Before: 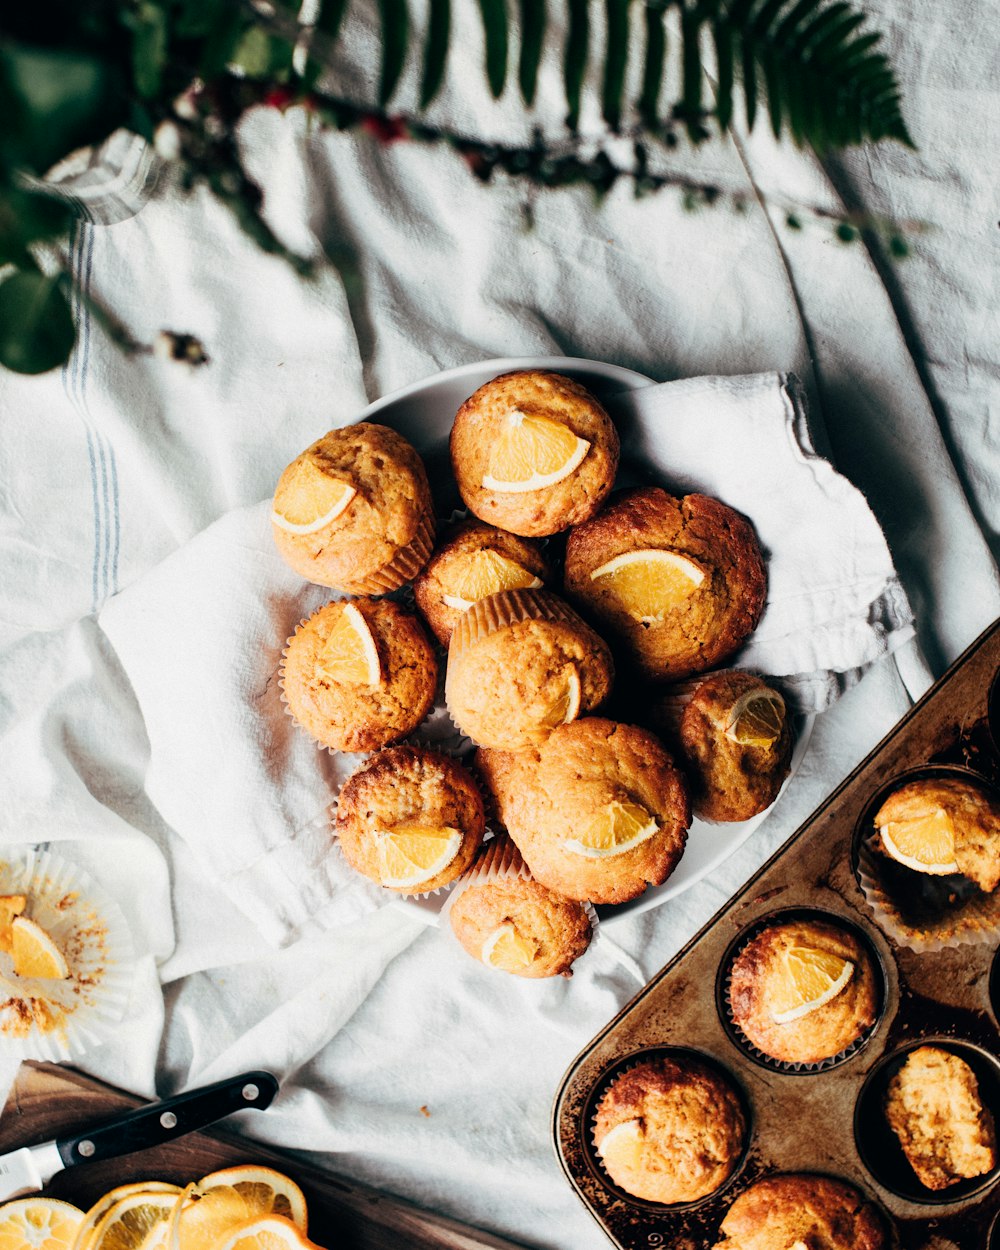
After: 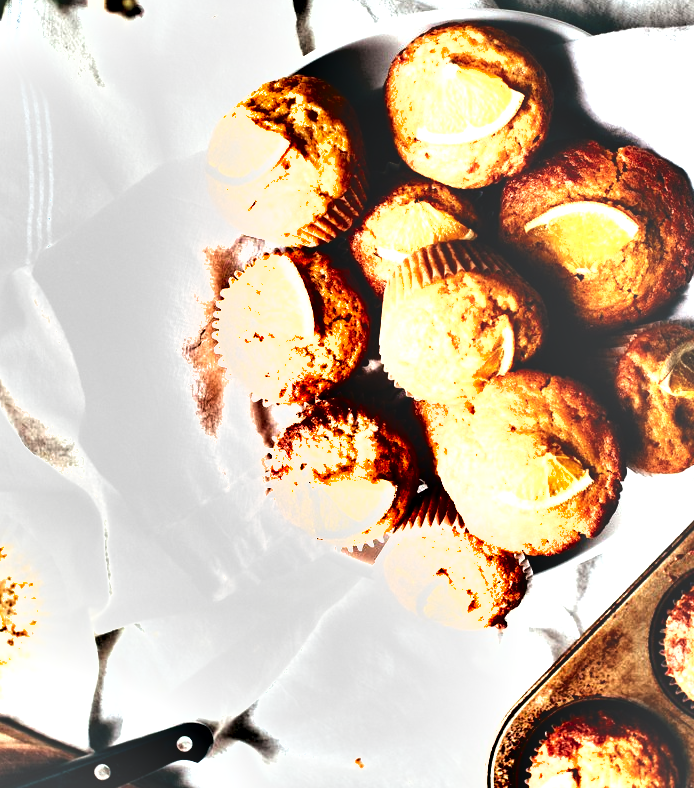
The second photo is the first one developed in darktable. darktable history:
crop: left 6.606%, top 27.912%, right 23.943%, bottom 9.046%
shadows and highlights: low approximation 0.01, soften with gaussian
exposure: black level correction -0.023, exposure 1.396 EV, compensate highlight preservation false
